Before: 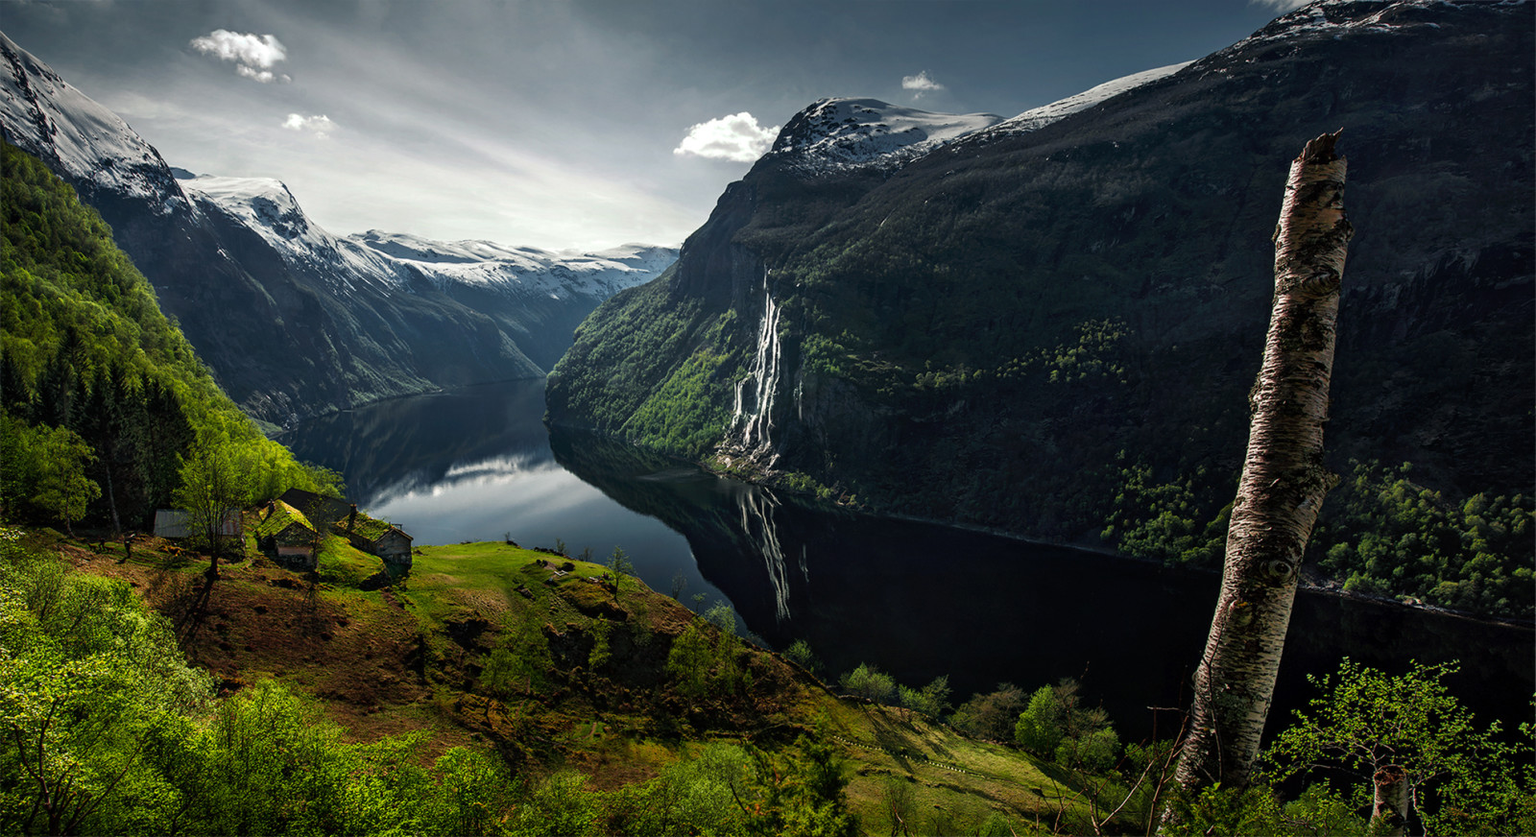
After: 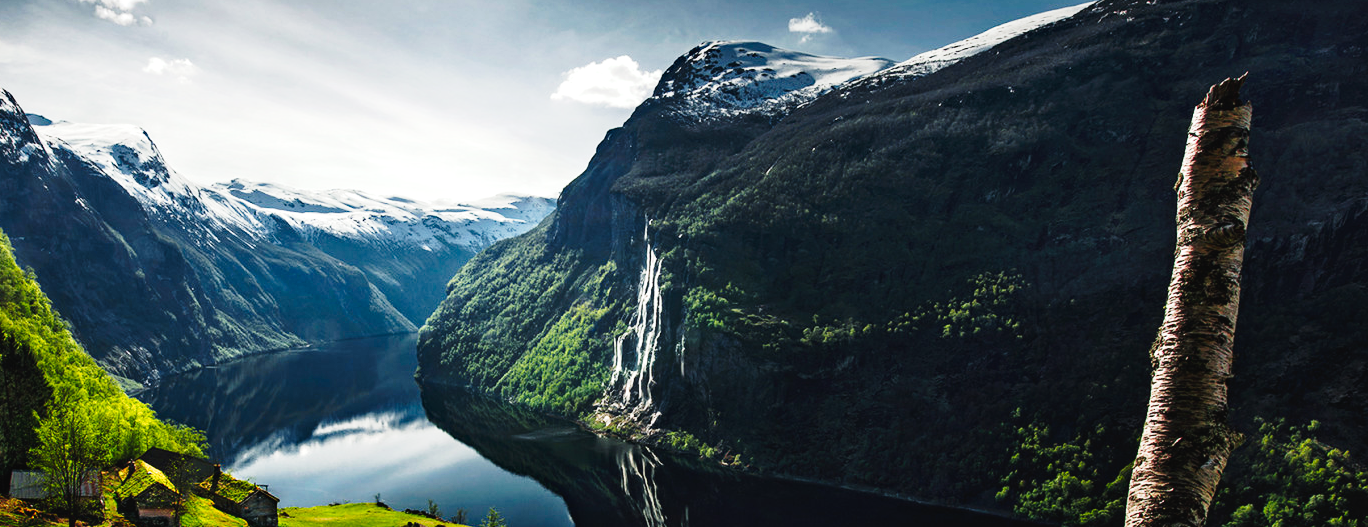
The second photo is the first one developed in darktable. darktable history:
tone curve: curves: ch0 [(0, 0.026) (0.058, 0.049) (0.246, 0.214) (0.437, 0.498) (0.55, 0.644) (0.657, 0.767) (0.822, 0.9) (1, 0.961)]; ch1 [(0, 0) (0.346, 0.307) (0.408, 0.369) (0.453, 0.457) (0.476, 0.489) (0.502, 0.493) (0.521, 0.515) (0.537, 0.531) (0.612, 0.641) (0.676, 0.728) (1, 1)]; ch2 [(0, 0) (0.346, 0.34) (0.434, 0.46) (0.485, 0.494) (0.5, 0.494) (0.511, 0.504) (0.537, 0.551) (0.579, 0.599) (0.625, 0.686) (1, 1)], preserve colors none
crop and rotate: left 9.439%, top 7.094%, right 5.034%, bottom 32.452%
exposure: black level correction 0, exposure 0.703 EV, compensate exposure bias true, compensate highlight preservation false
haze removal: compatibility mode true, adaptive false
